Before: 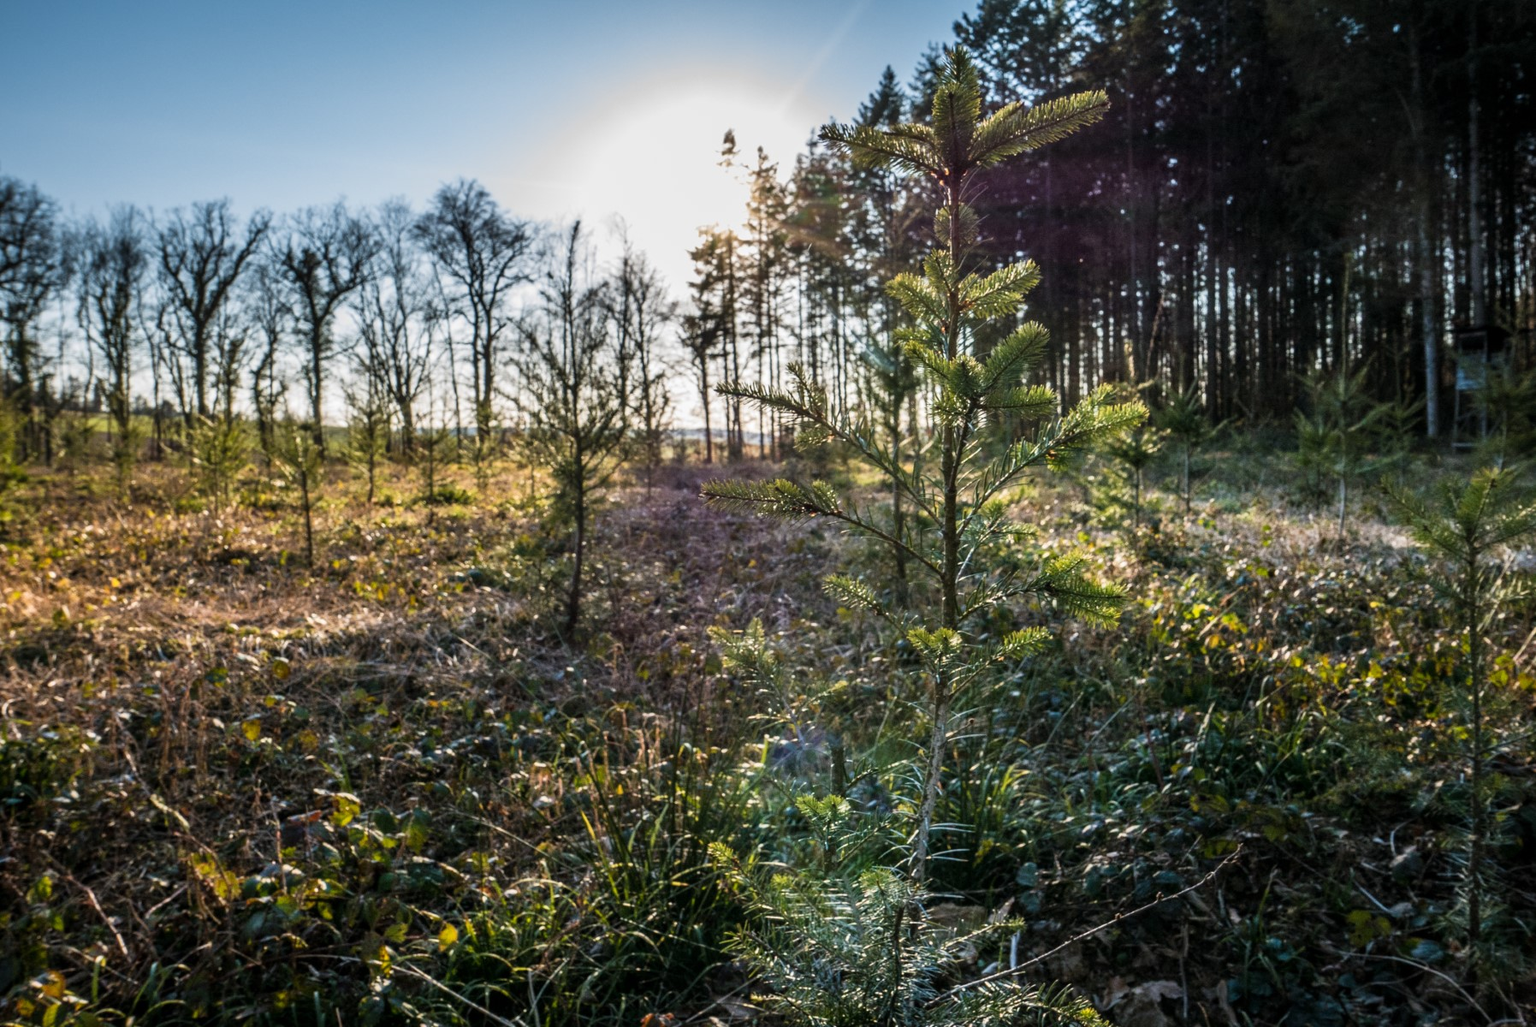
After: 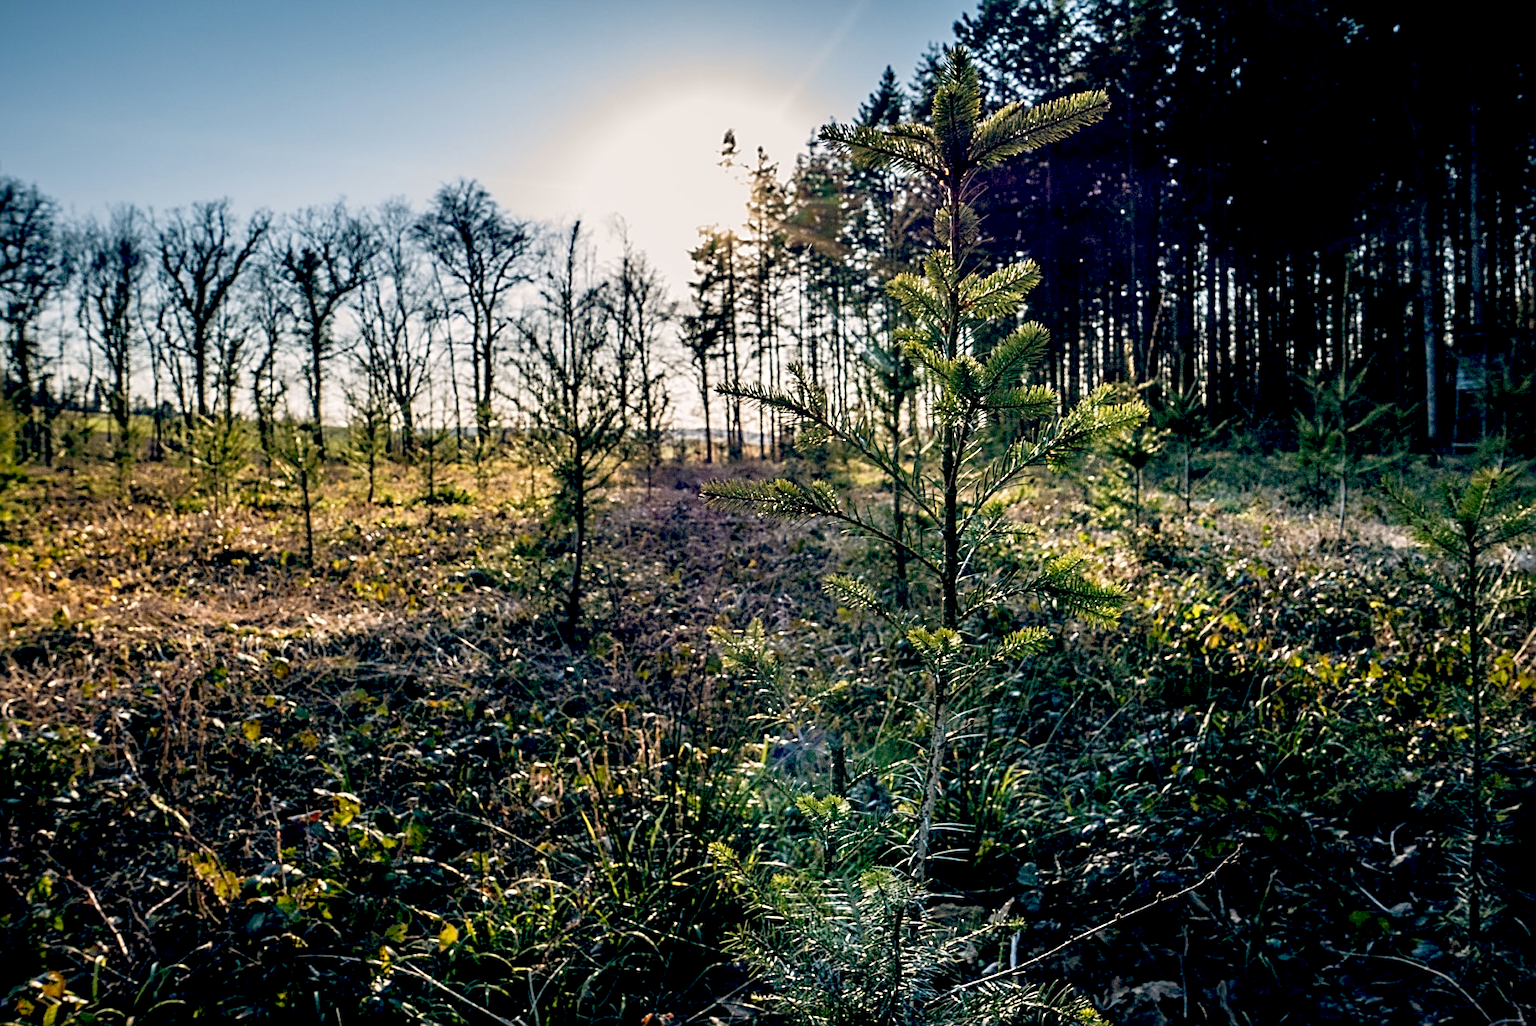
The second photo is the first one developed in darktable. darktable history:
sharpen: radius 2.543, amount 0.636
color balance: lift [0.975, 0.993, 1, 1.015], gamma [1.1, 1, 1, 0.945], gain [1, 1.04, 1, 0.95]
